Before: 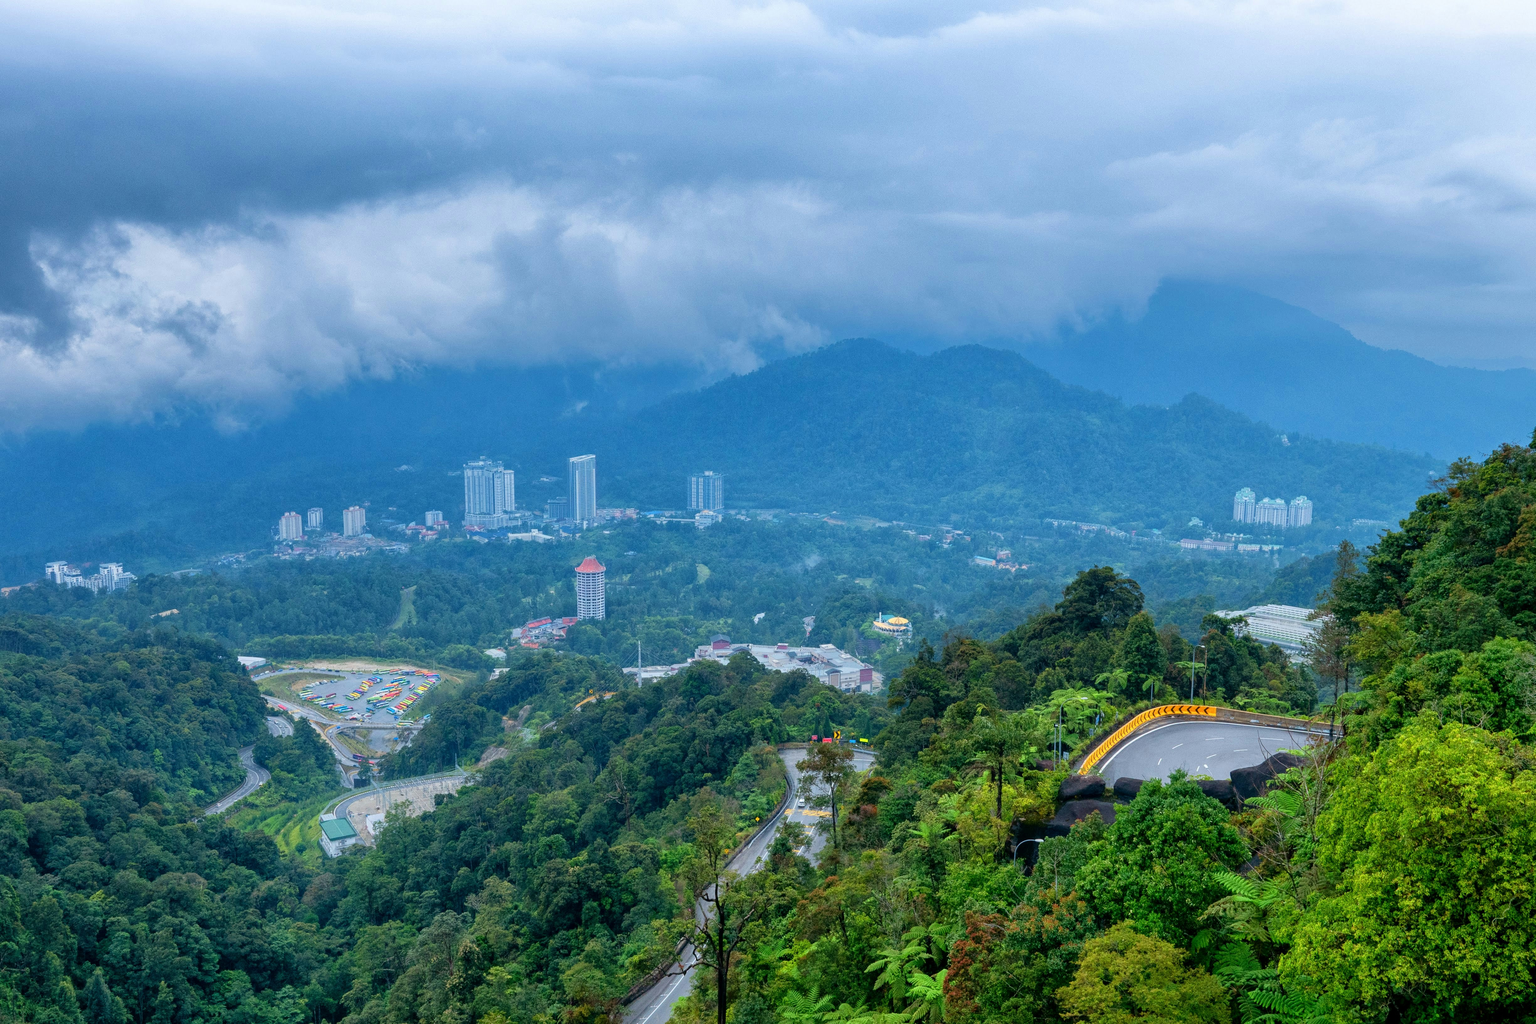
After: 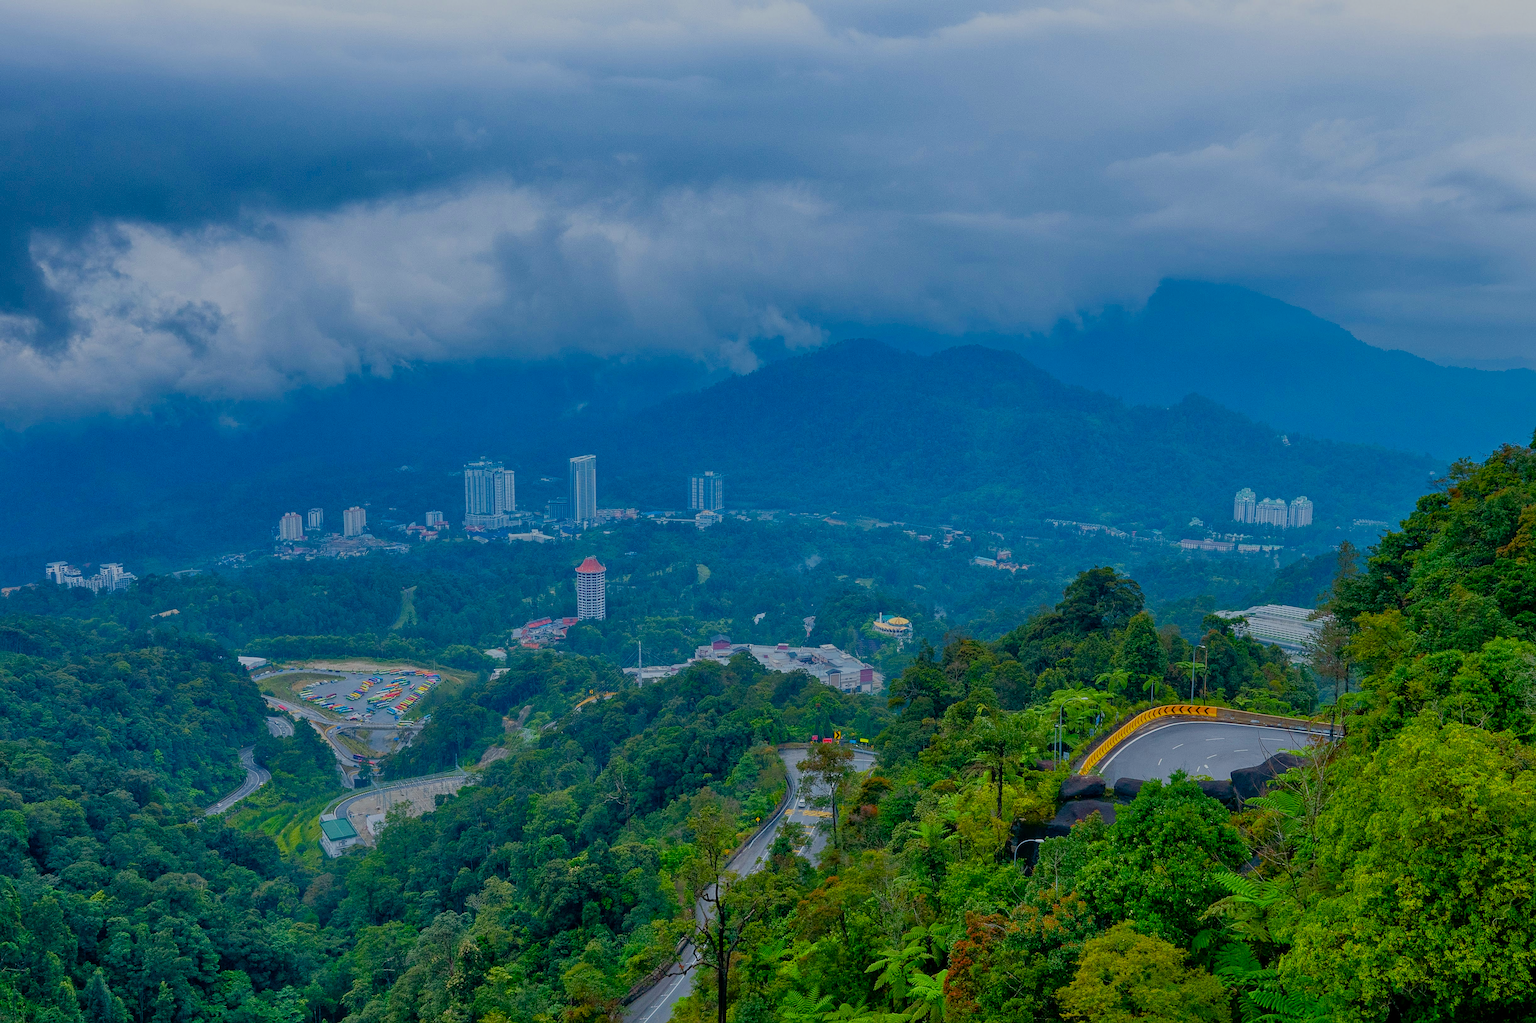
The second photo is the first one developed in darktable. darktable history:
color balance rgb: perceptual saturation grading › global saturation 20%, perceptual saturation grading › highlights -14.136%, perceptual saturation grading › shadows 50.128%
sharpen: on, module defaults
tone equalizer: -8 EV -0.036 EV, -7 EV 0.025 EV, -6 EV -0.006 EV, -5 EV 0.007 EV, -4 EV -0.029 EV, -3 EV -0.233 EV, -2 EV -0.669 EV, -1 EV -0.993 EV, +0 EV -0.969 EV
